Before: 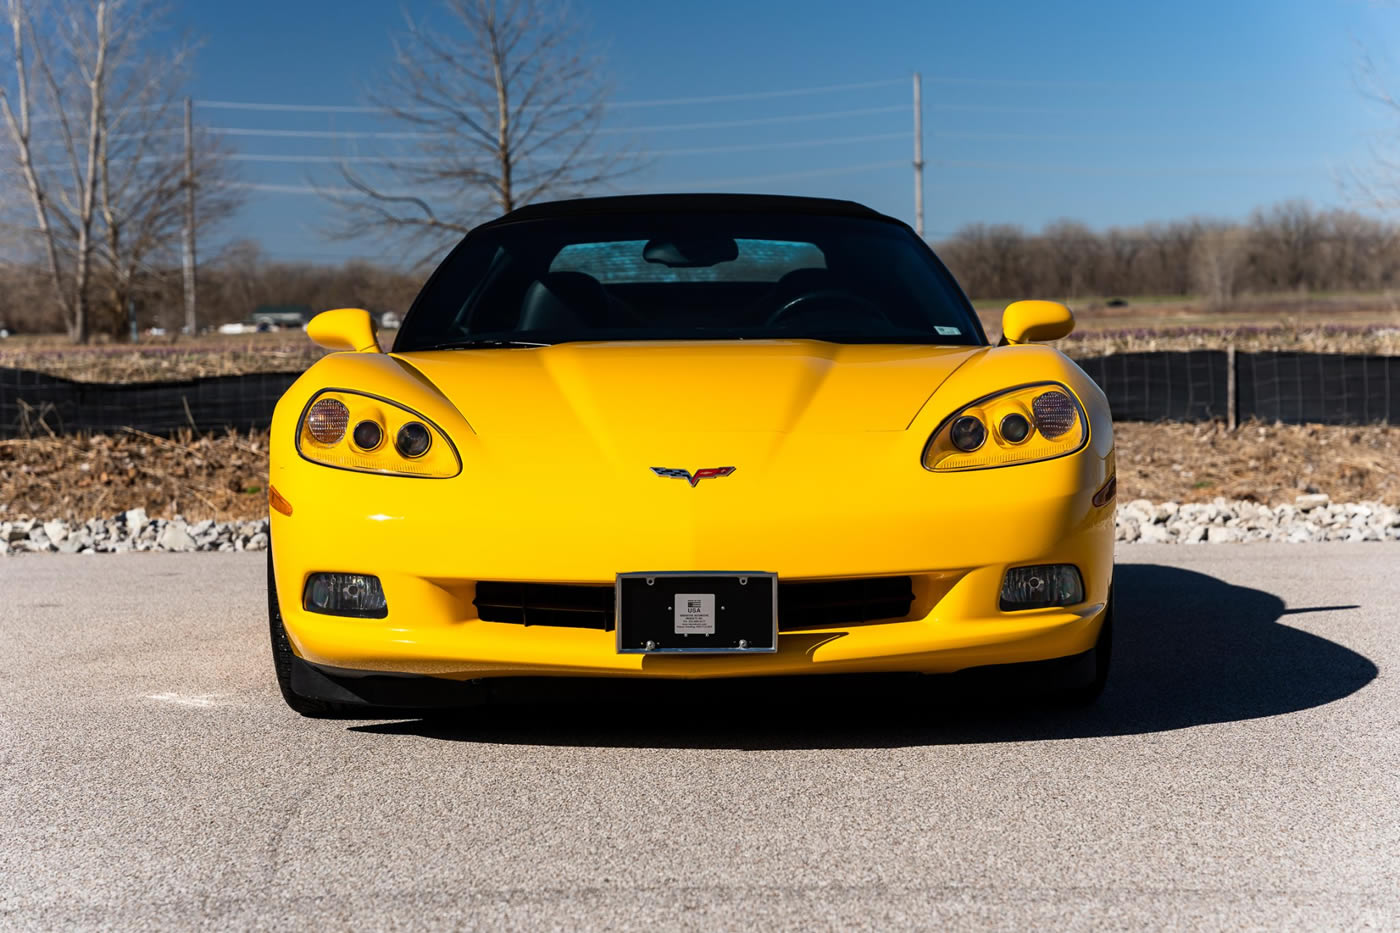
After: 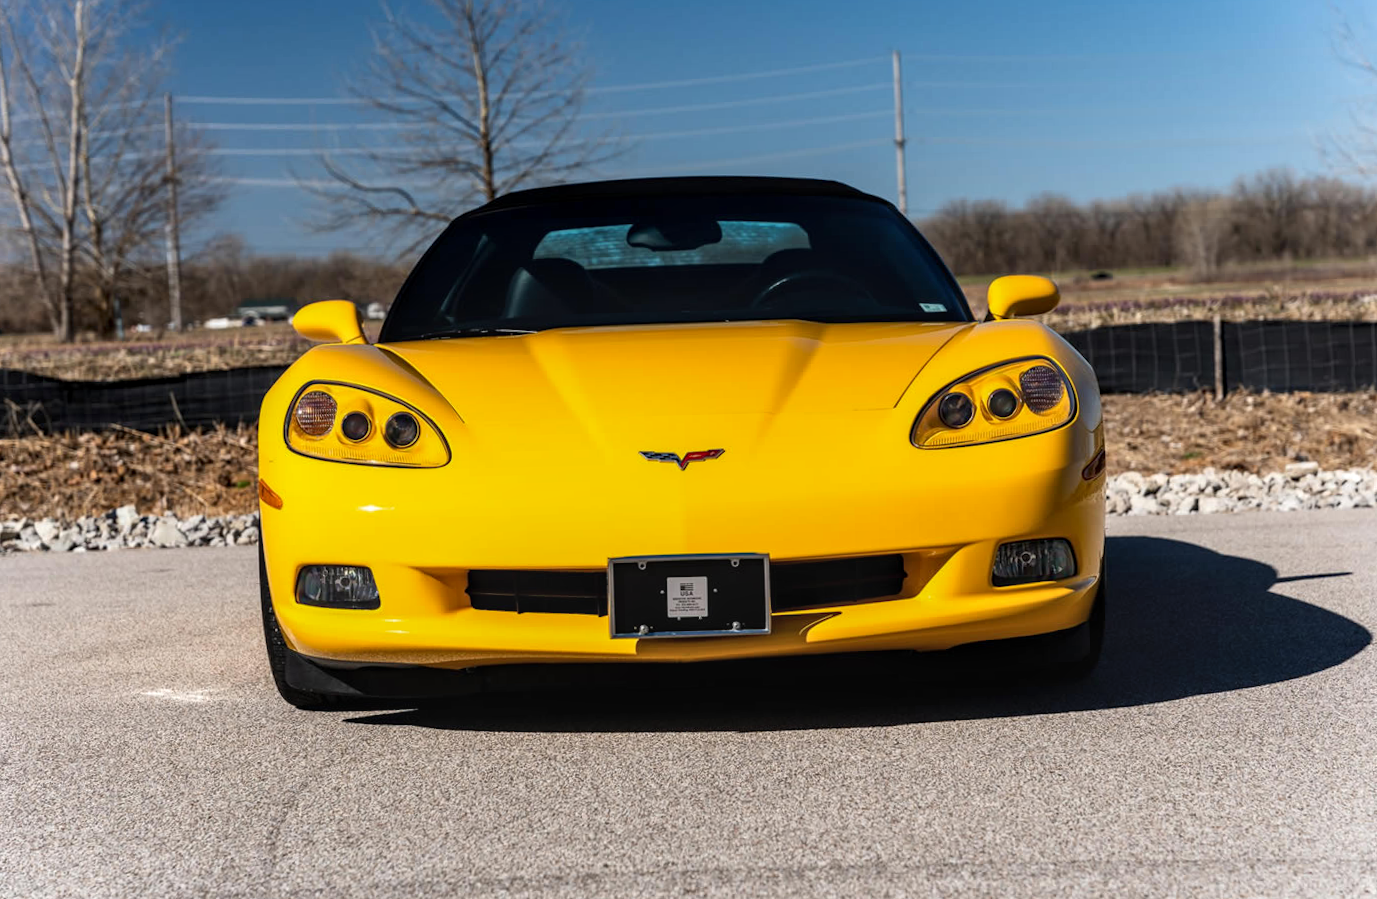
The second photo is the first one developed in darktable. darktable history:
rotate and perspective: rotation -1.42°, crop left 0.016, crop right 0.984, crop top 0.035, crop bottom 0.965
local contrast: on, module defaults
